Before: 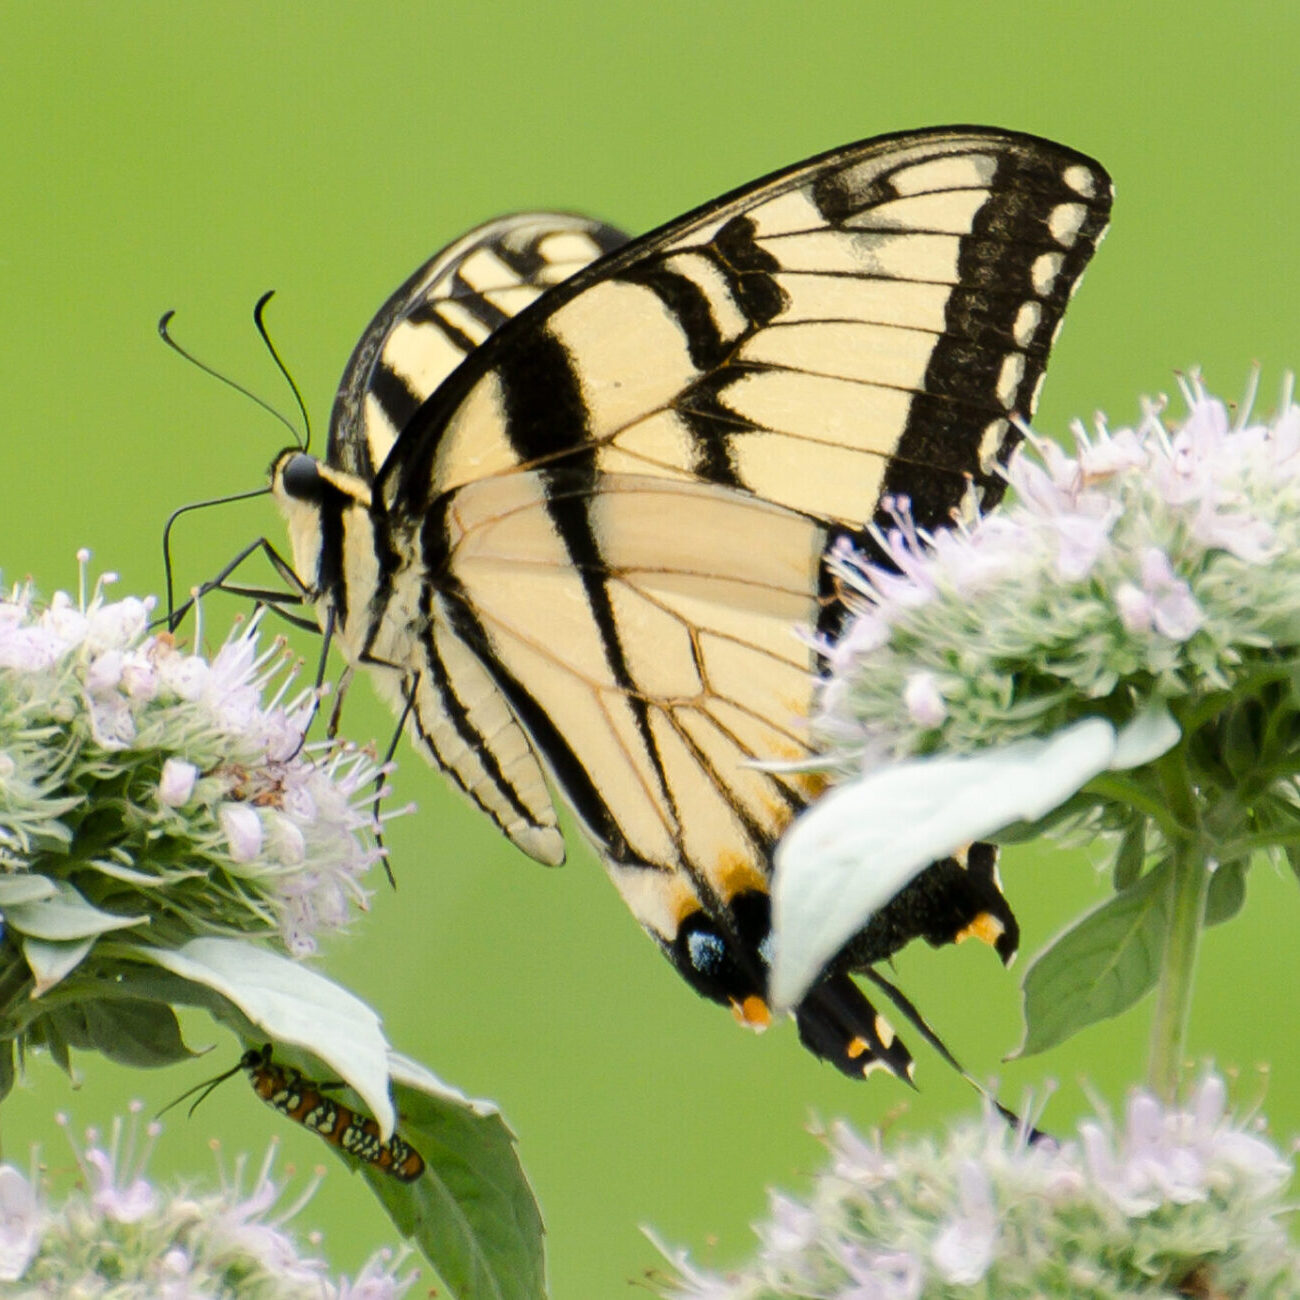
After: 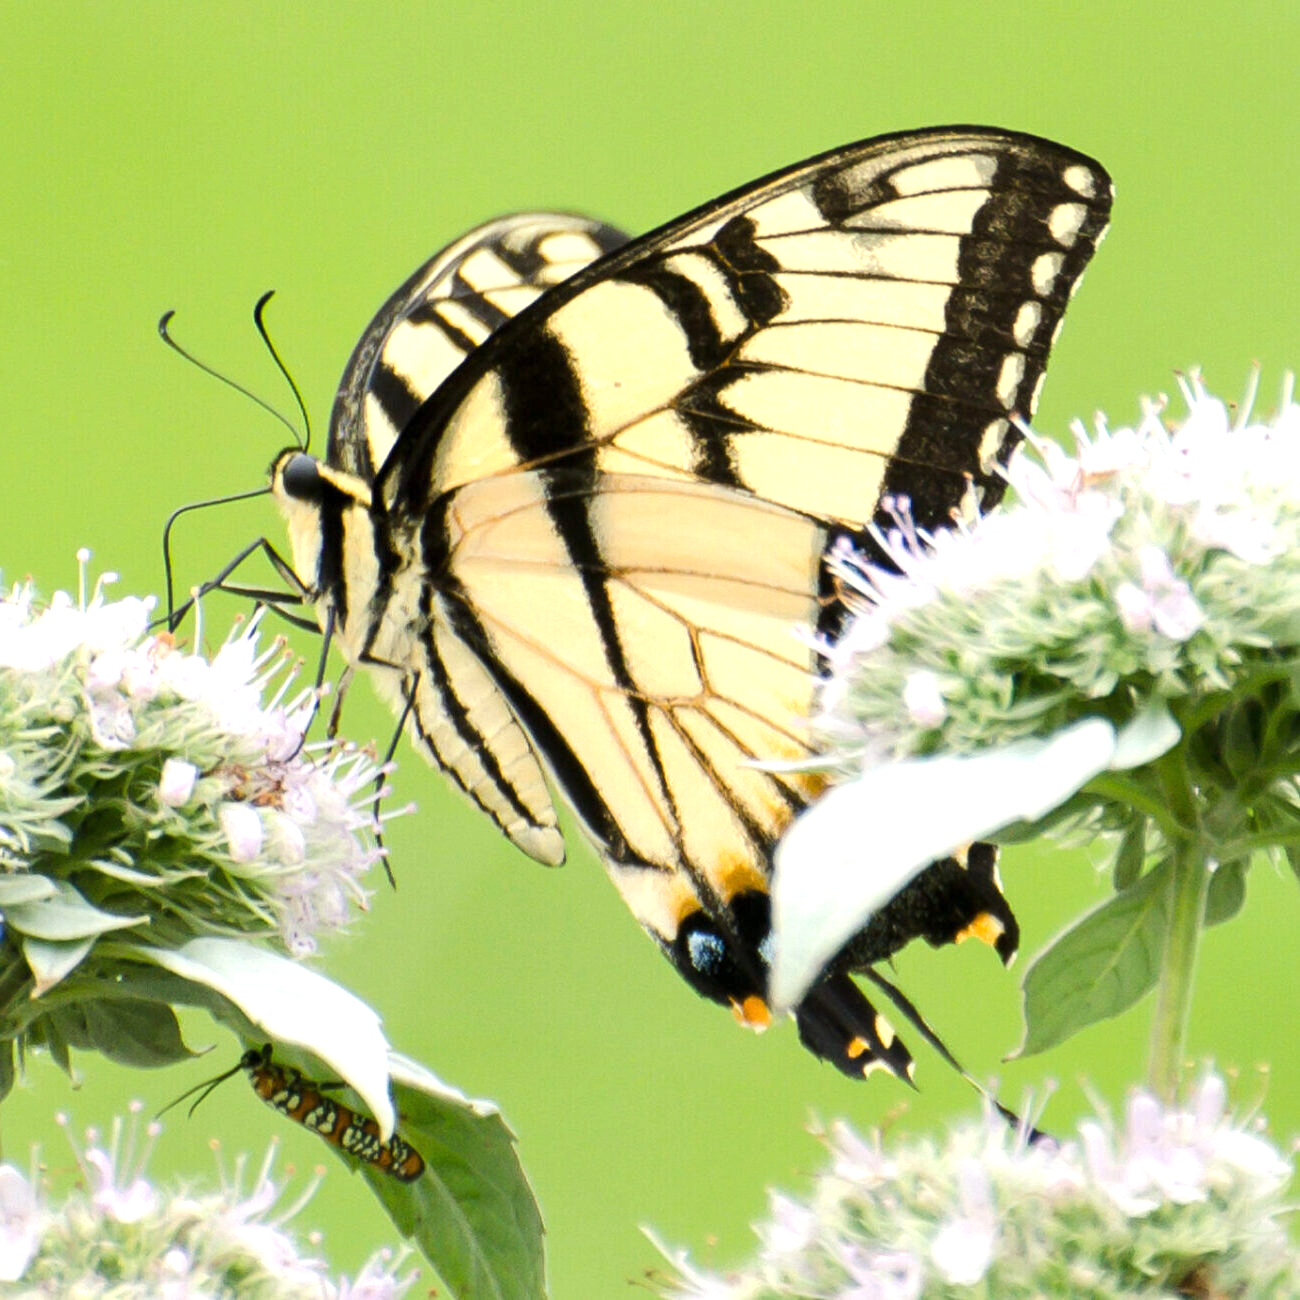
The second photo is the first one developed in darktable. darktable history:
exposure: exposure 0.564 EV, compensate highlight preservation false
